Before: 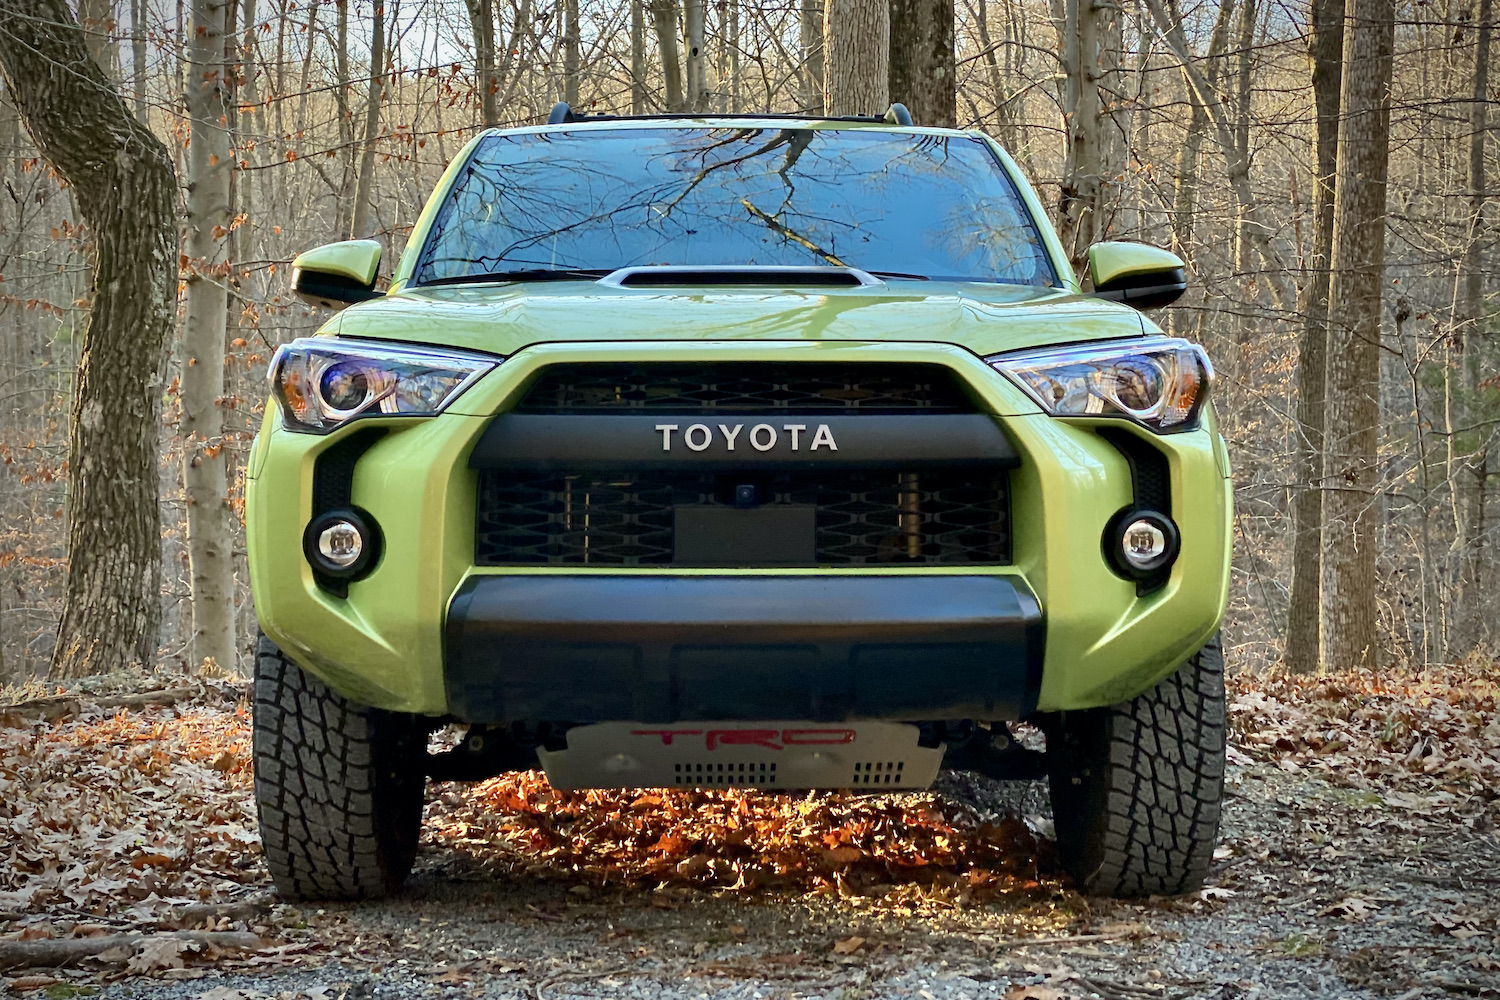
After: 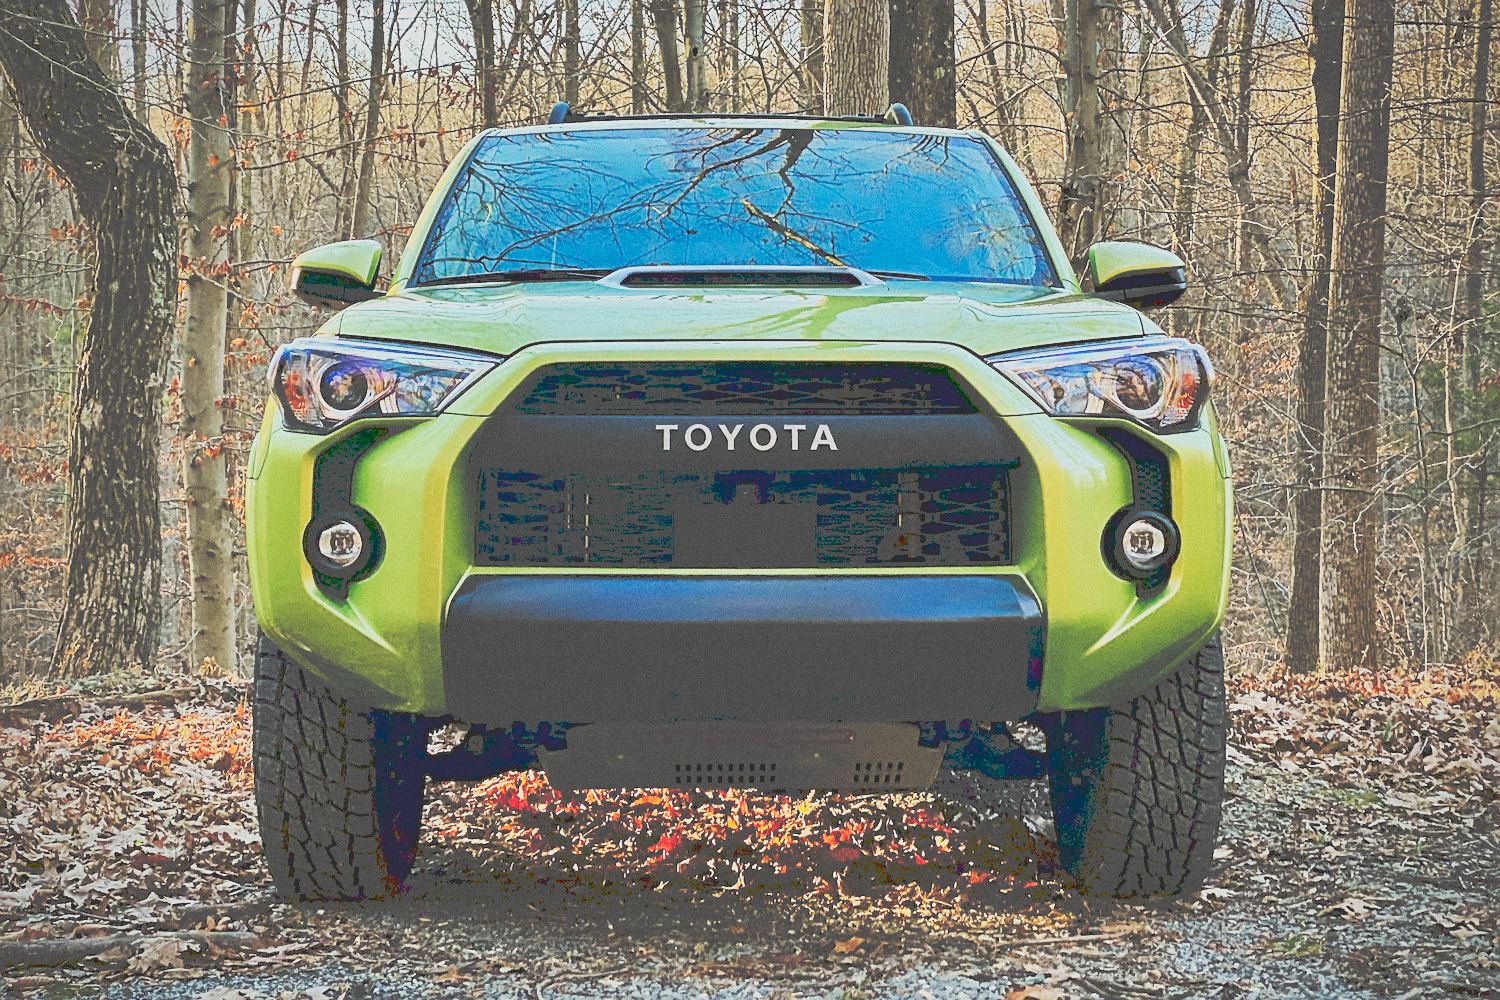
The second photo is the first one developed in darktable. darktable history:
tone curve: curves: ch0 [(0, 0) (0.003, 0.331) (0.011, 0.333) (0.025, 0.333) (0.044, 0.334) (0.069, 0.335) (0.1, 0.338) (0.136, 0.342) (0.177, 0.347) (0.224, 0.352) (0.277, 0.359) (0.335, 0.39) (0.399, 0.434) (0.468, 0.509) (0.543, 0.615) (0.623, 0.731) (0.709, 0.814) (0.801, 0.88) (0.898, 0.921) (1, 1)], preserve colors none
filmic rgb: black relative exposure -7.65 EV, white relative exposure 4.56 EV, hardness 3.61
sharpen: on, module defaults
grain: coarseness 0.47 ISO
